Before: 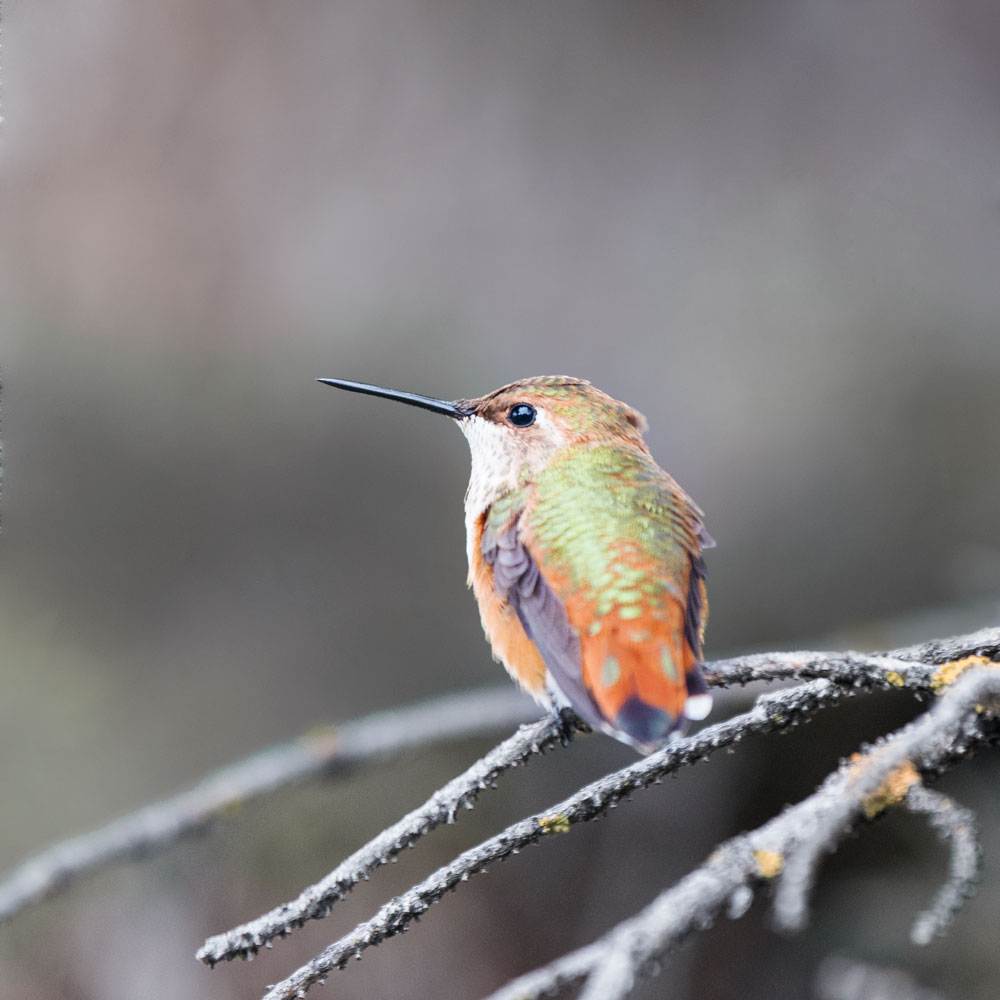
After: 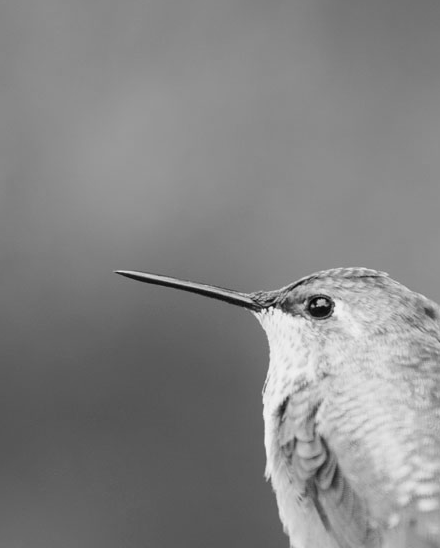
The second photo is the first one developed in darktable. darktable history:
white balance: red 0.984, blue 1.059
crop: left 20.248%, top 10.86%, right 35.675%, bottom 34.321%
monochrome: a 30.25, b 92.03
